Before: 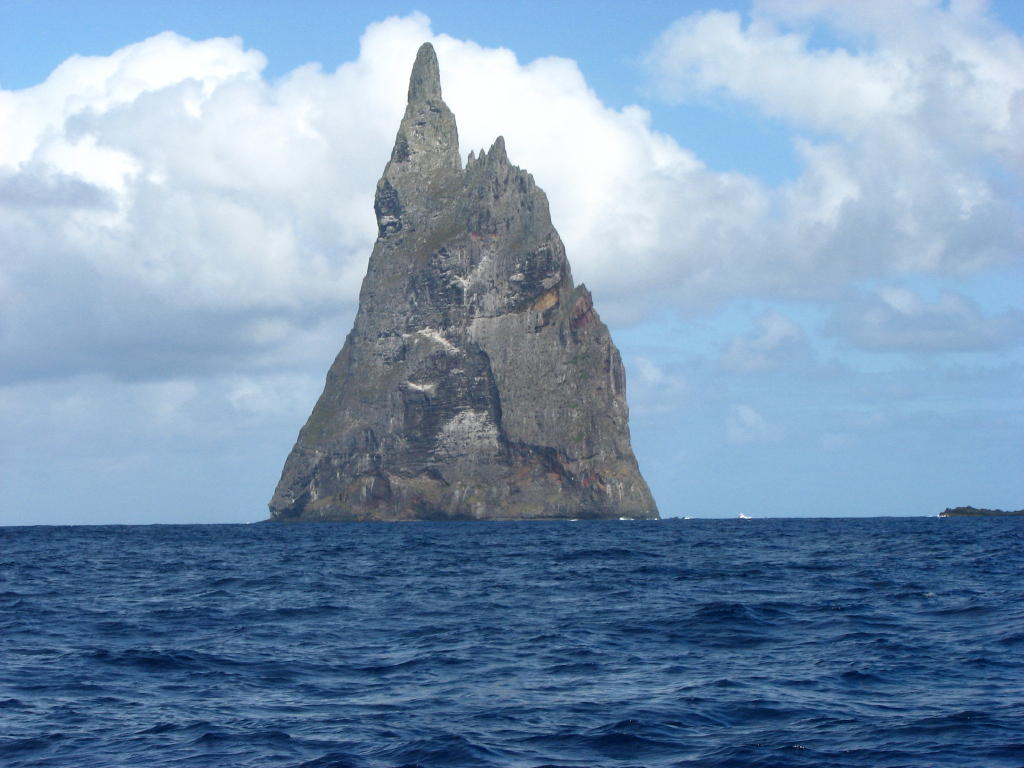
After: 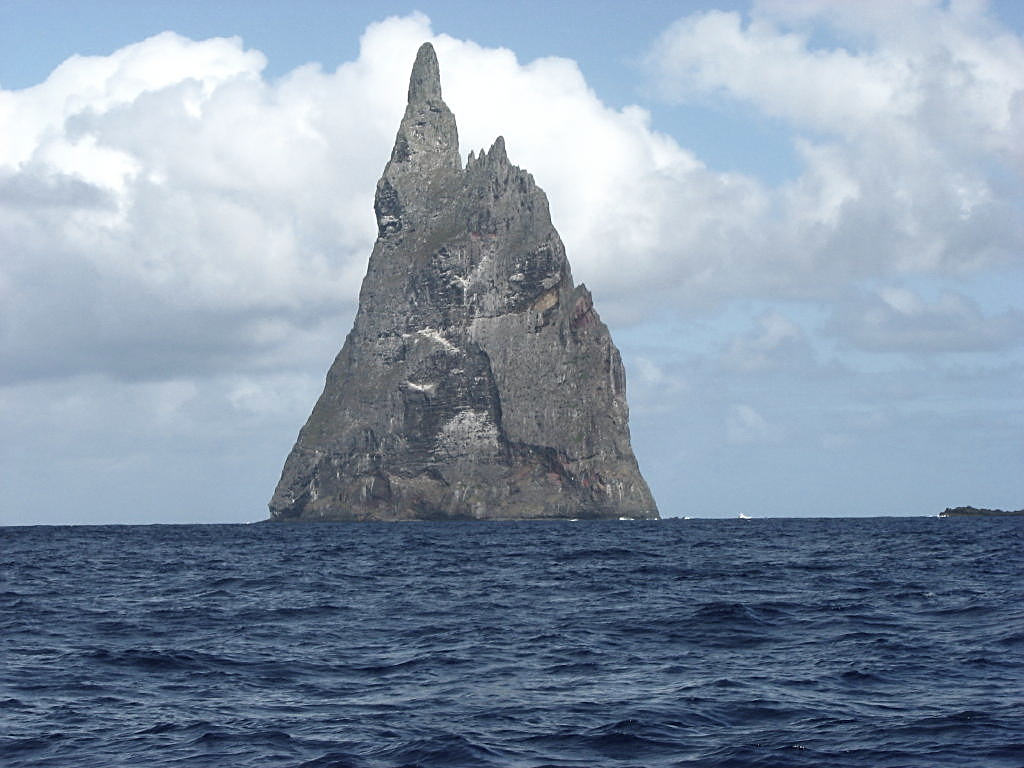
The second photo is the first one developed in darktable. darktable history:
color zones: curves: ch0 [(0, 0.559) (0.153, 0.551) (0.229, 0.5) (0.429, 0.5) (0.571, 0.5) (0.714, 0.5) (0.857, 0.5) (1, 0.559)]; ch1 [(0, 0.417) (0.112, 0.336) (0.213, 0.26) (0.429, 0.34) (0.571, 0.35) (0.683, 0.331) (0.857, 0.344) (1, 0.417)]
sharpen: on, module defaults
